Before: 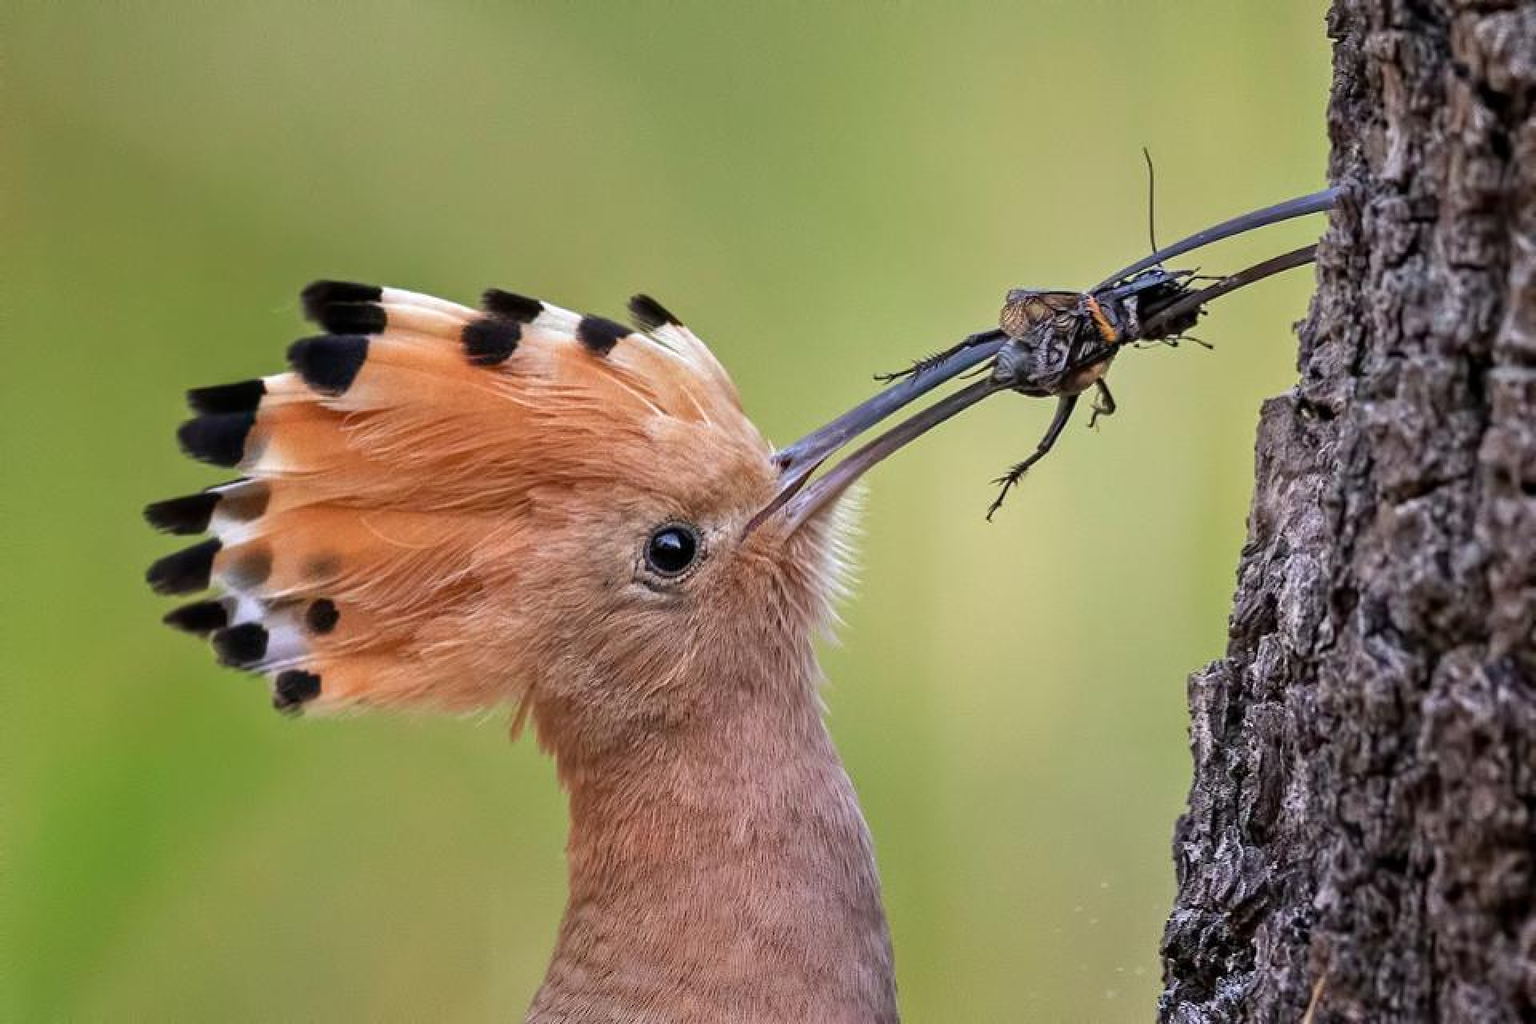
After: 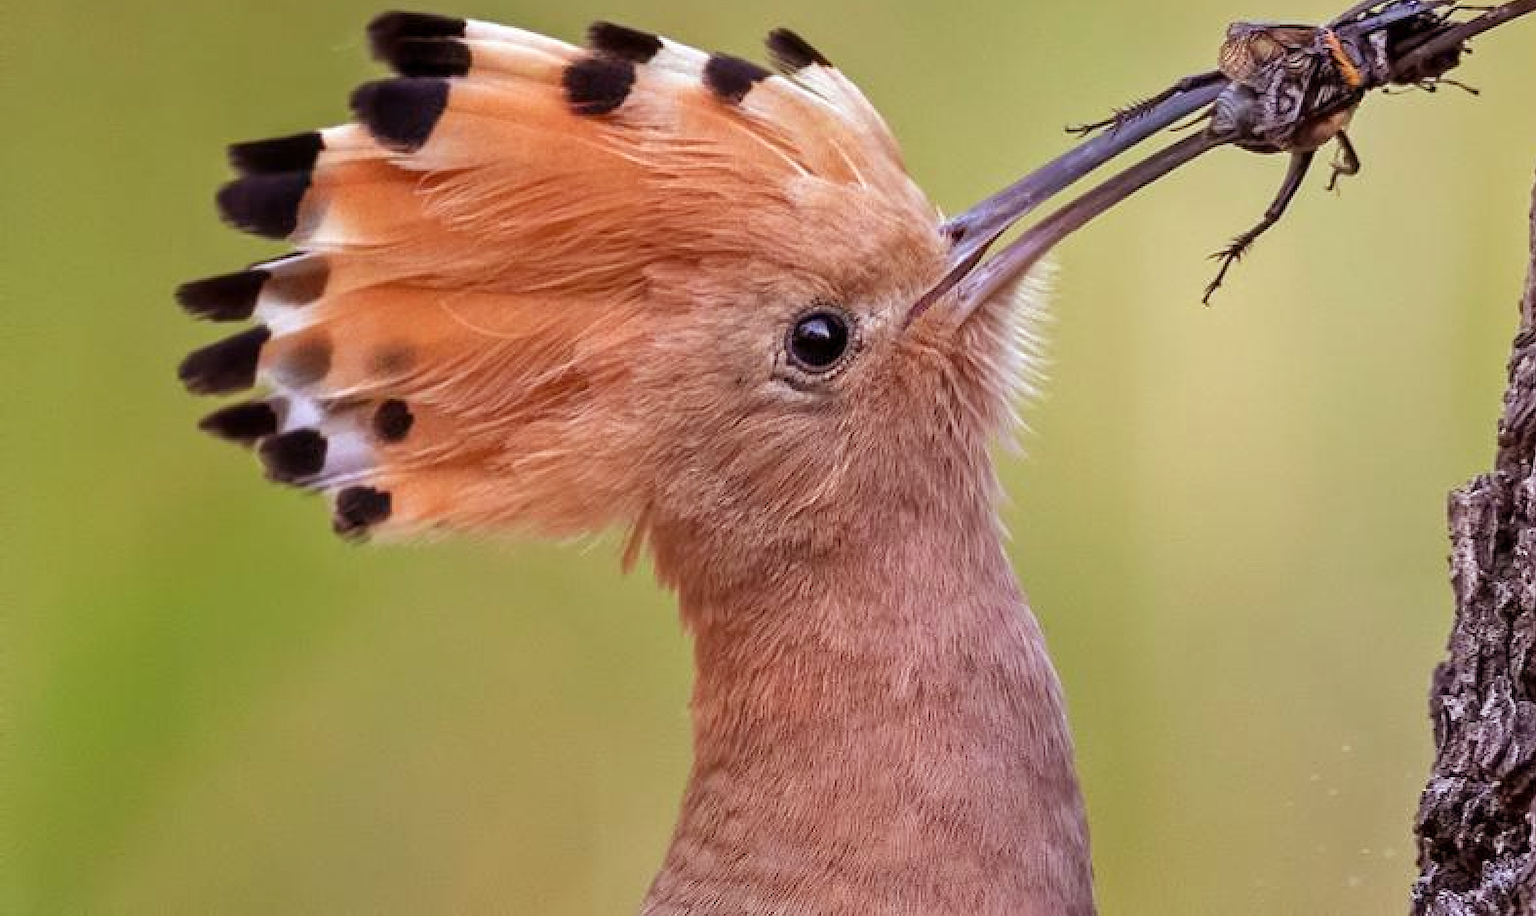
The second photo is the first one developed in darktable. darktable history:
rgb levels: mode RGB, independent channels, levels [[0, 0.474, 1], [0, 0.5, 1], [0, 0.5, 1]]
crop: top 26.531%, right 17.959%
